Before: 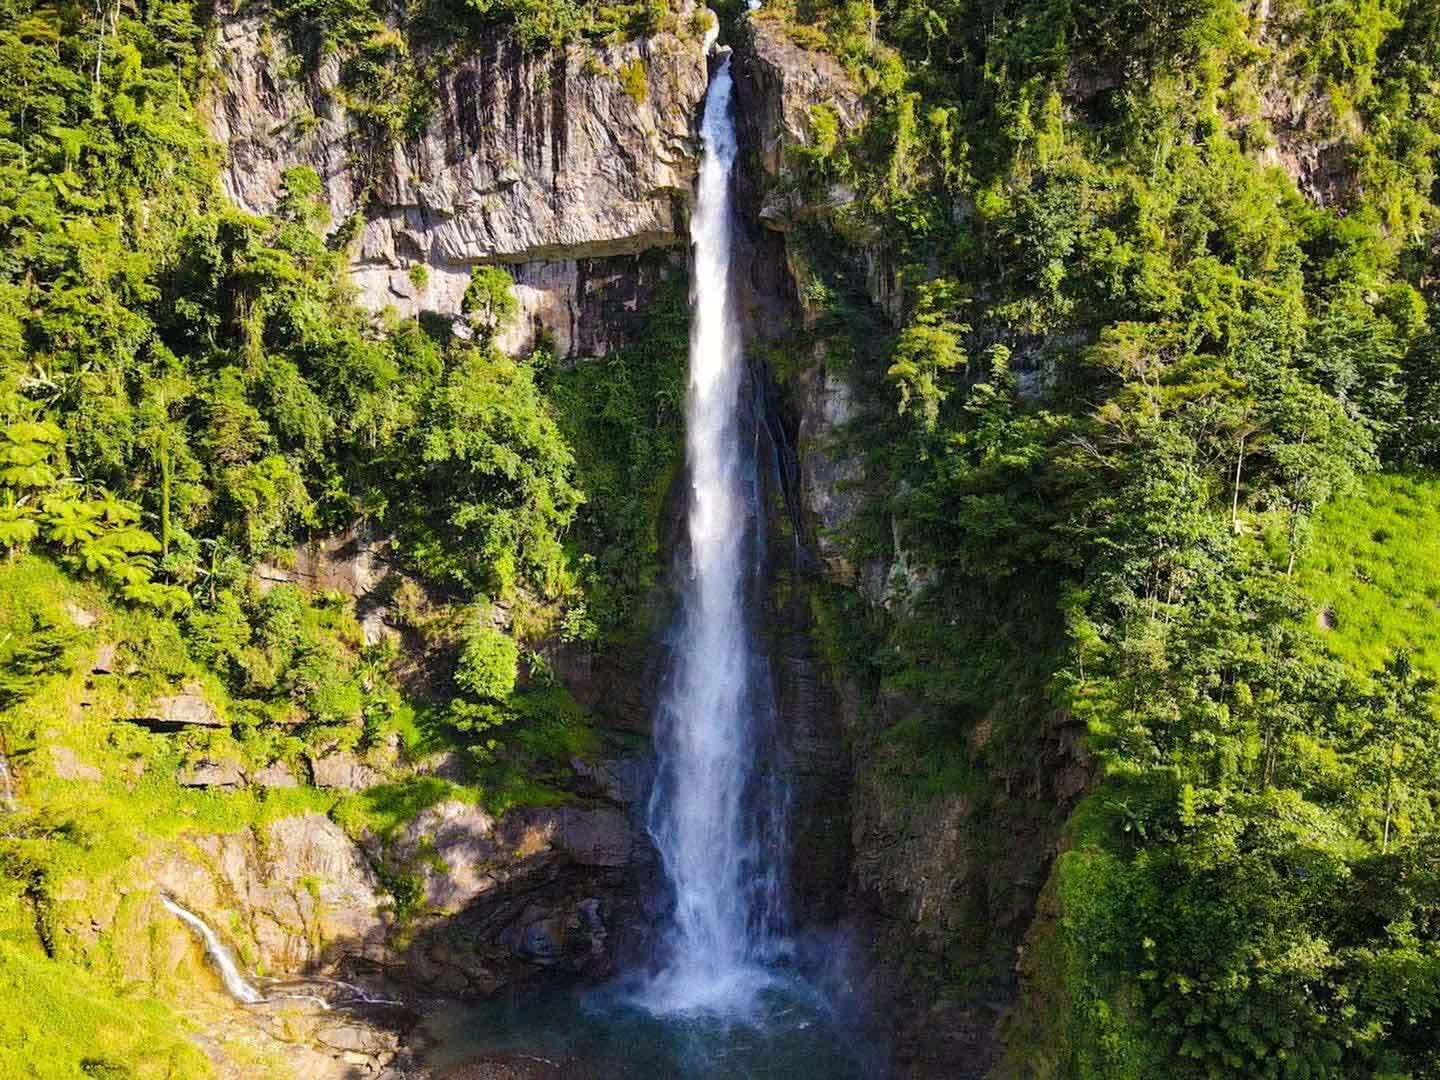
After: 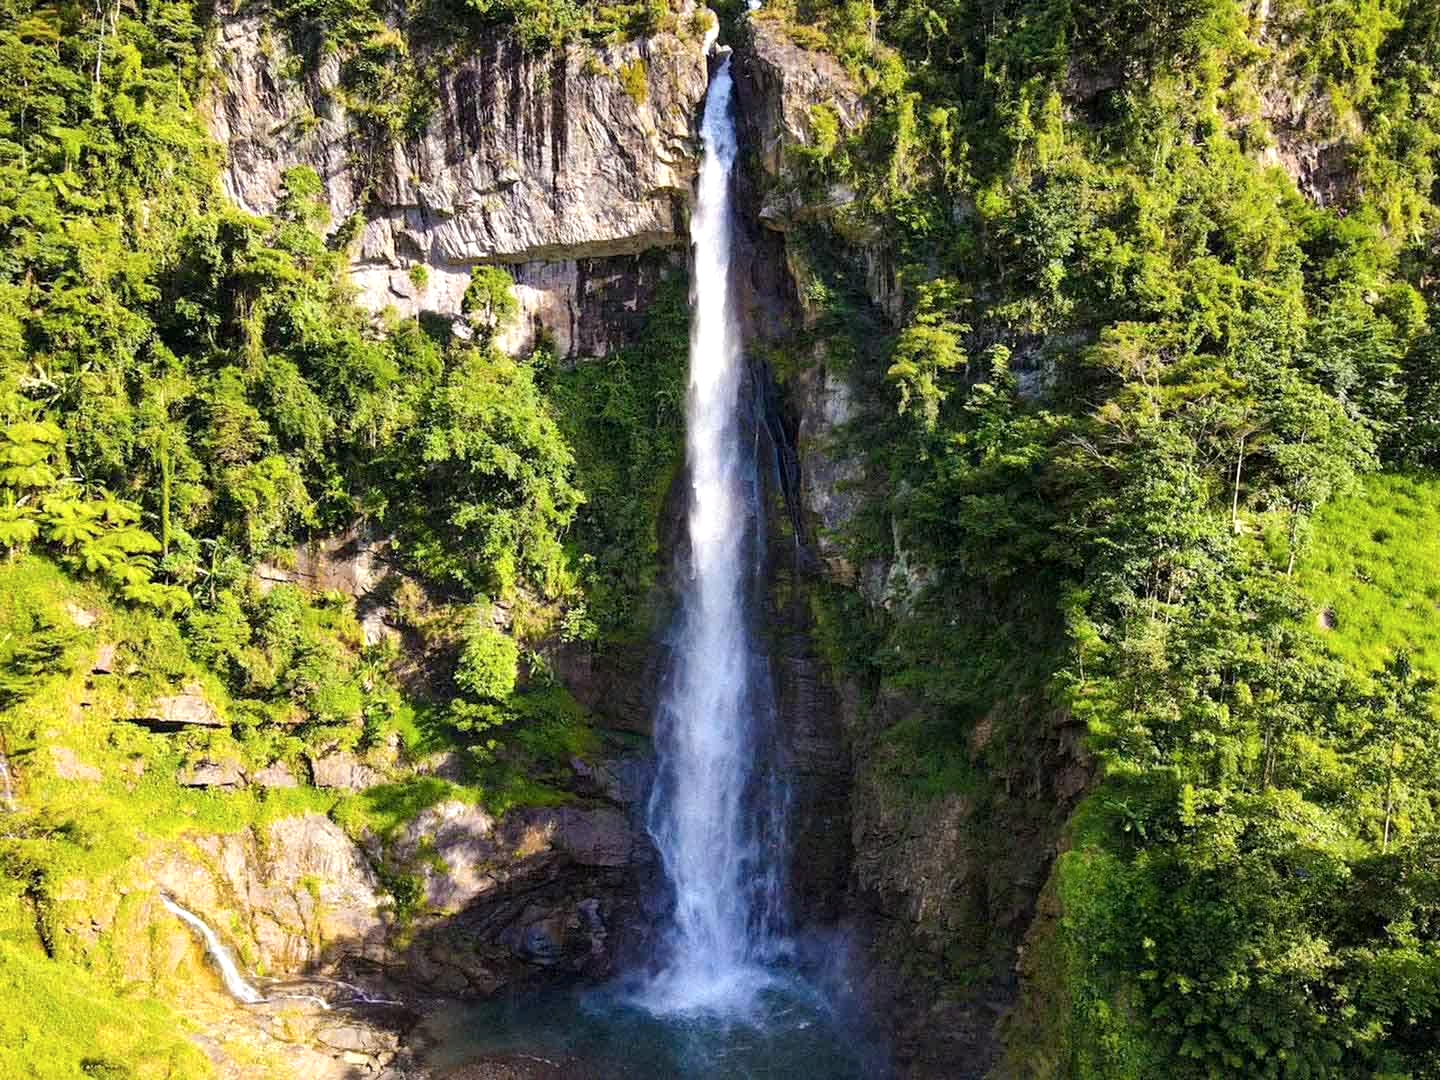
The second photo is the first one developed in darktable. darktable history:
exposure: black level correction 0.001, exposure 0.3 EV, compensate highlight preservation false
color zones: curves: ch1 [(0, 0.469) (0.01, 0.469) (0.12, 0.446) (0.248, 0.469) (0.5, 0.5) (0.748, 0.5) (0.99, 0.469) (1, 0.469)]
